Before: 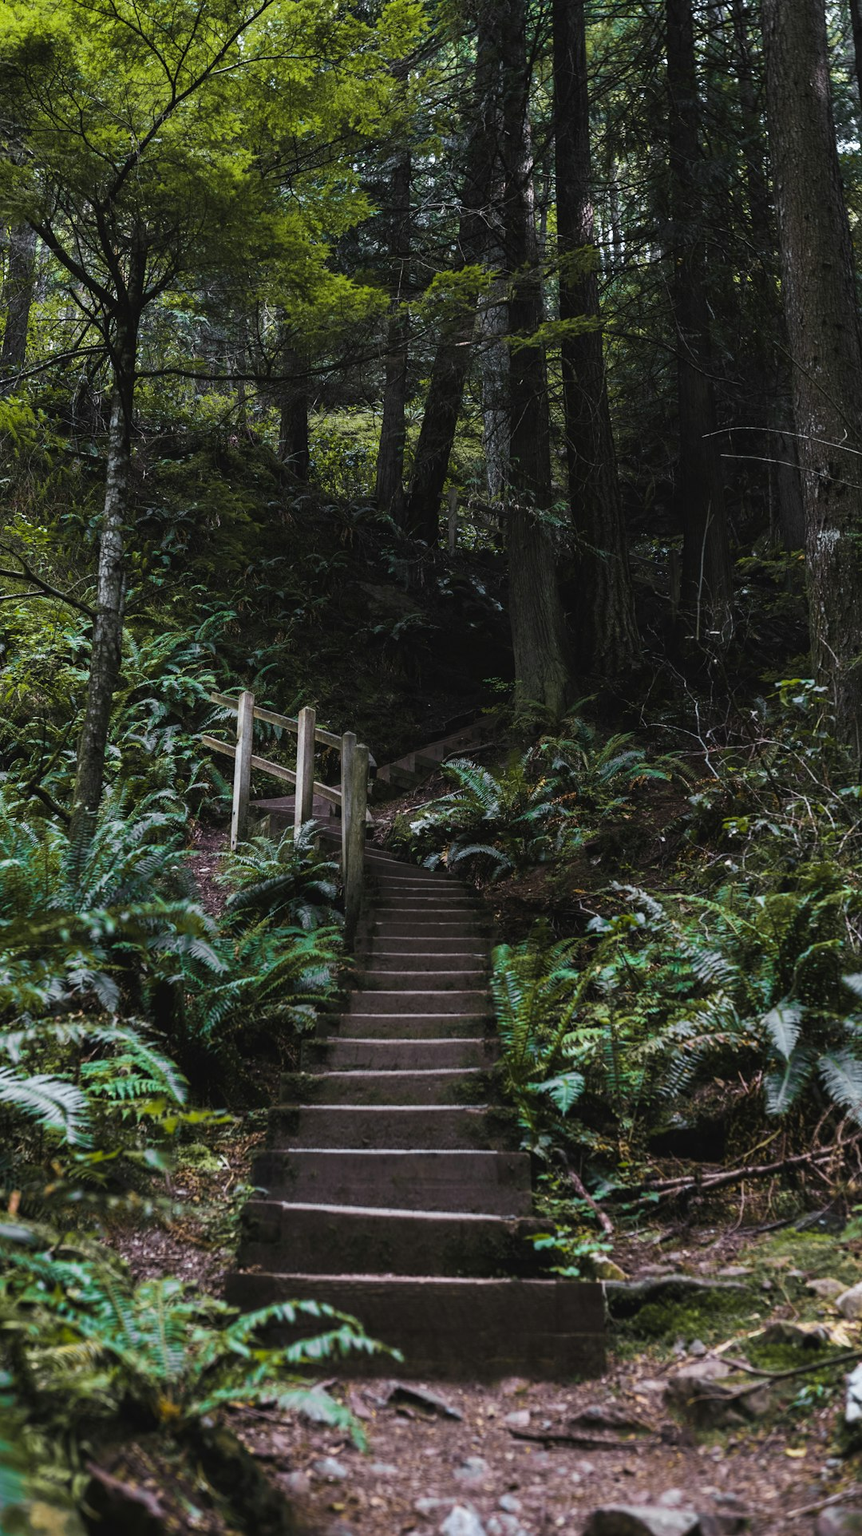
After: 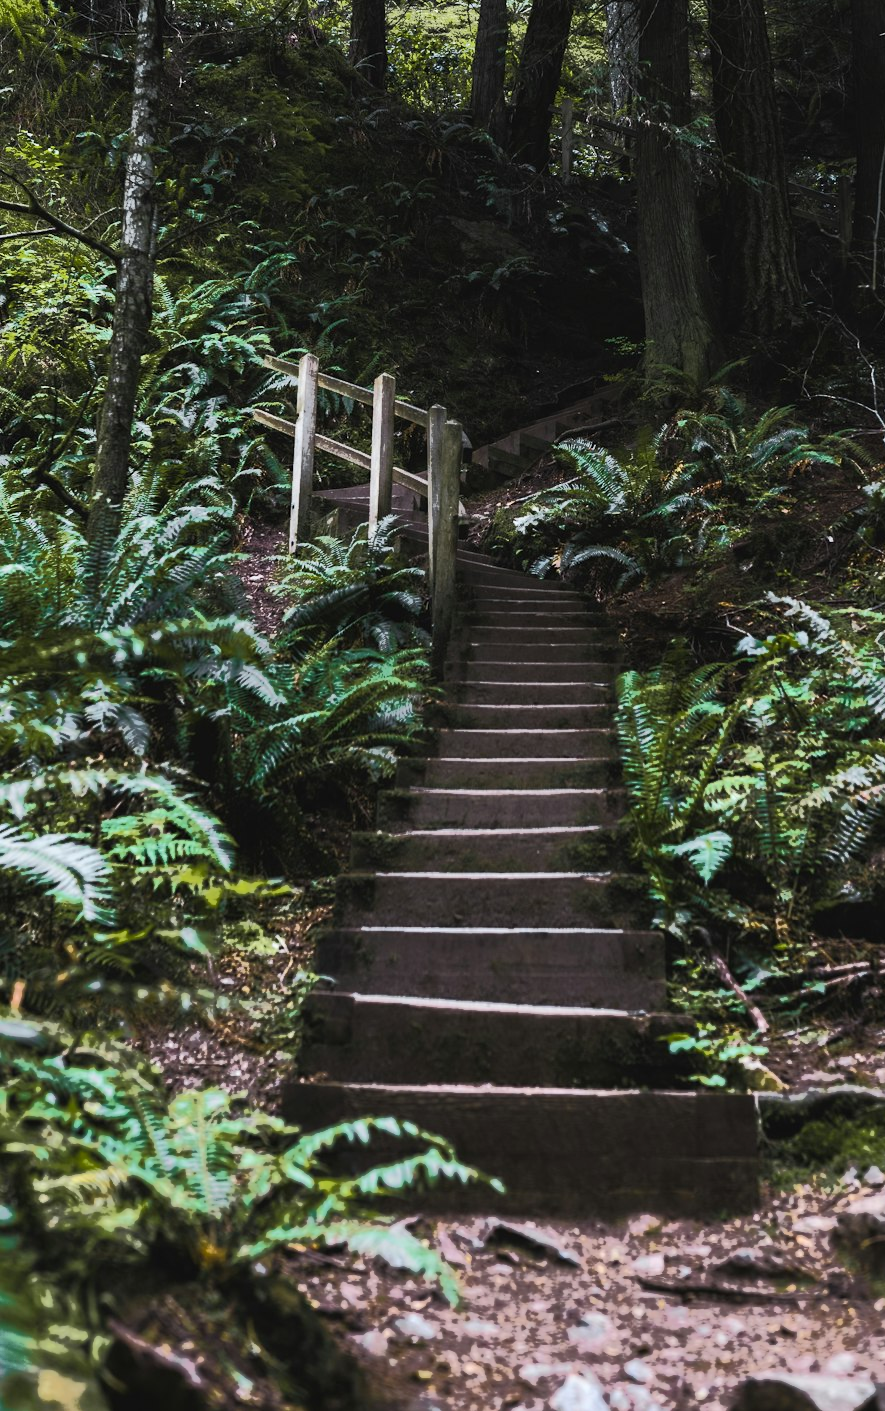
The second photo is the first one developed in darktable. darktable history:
tone curve: curves: ch0 [(0, 0) (0.003, 0.003) (0.011, 0.01) (0.025, 0.023) (0.044, 0.042) (0.069, 0.065) (0.1, 0.094) (0.136, 0.128) (0.177, 0.167) (0.224, 0.211) (0.277, 0.261) (0.335, 0.316) (0.399, 0.376) (0.468, 0.441) (0.543, 0.685) (0.623, 0.741) (0.709, 0.8) (0.801, 0.863) (0.898, 0.929) (1, 1)], color space Lab, independent channels, preserve colors none
exposure: exposure 0.207 EV, compensate exposure bias true, compensate highlight preservation false
crop: top 26.612%, right 18.035%
